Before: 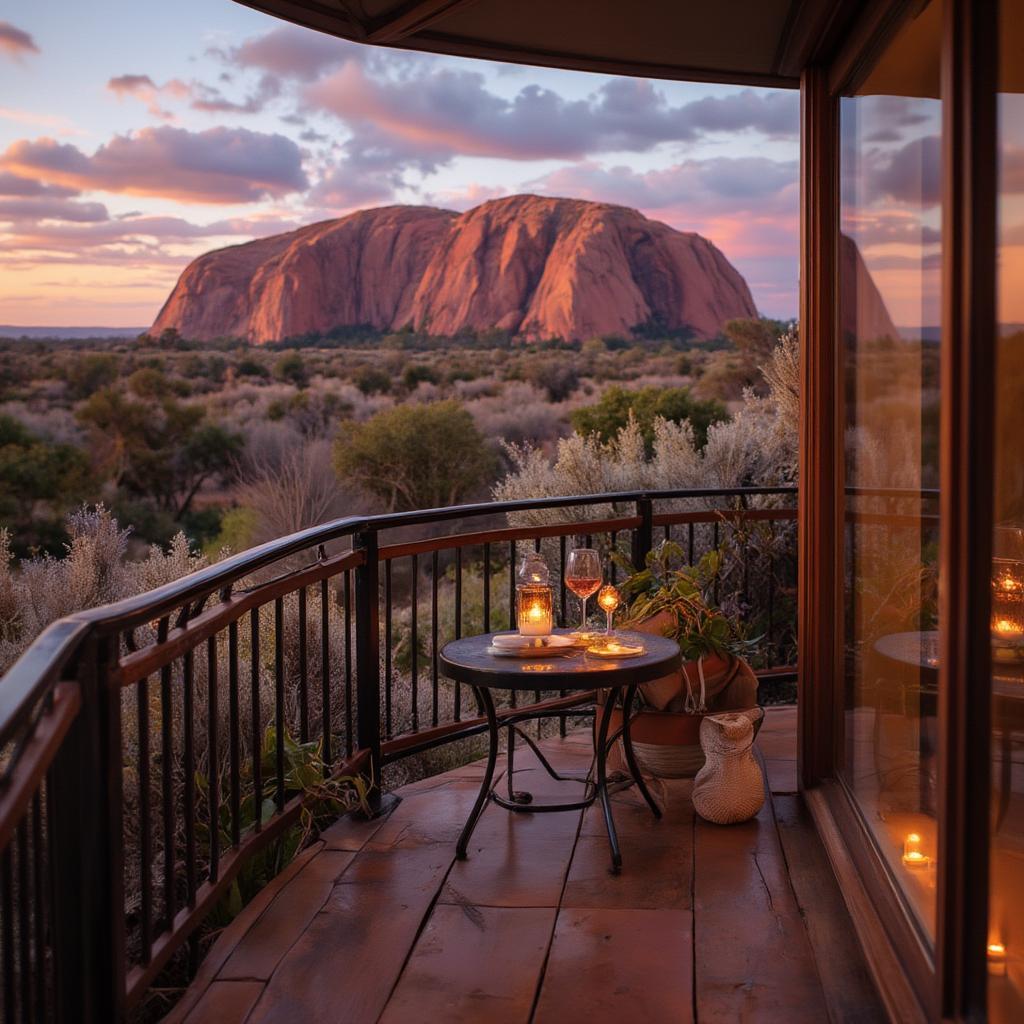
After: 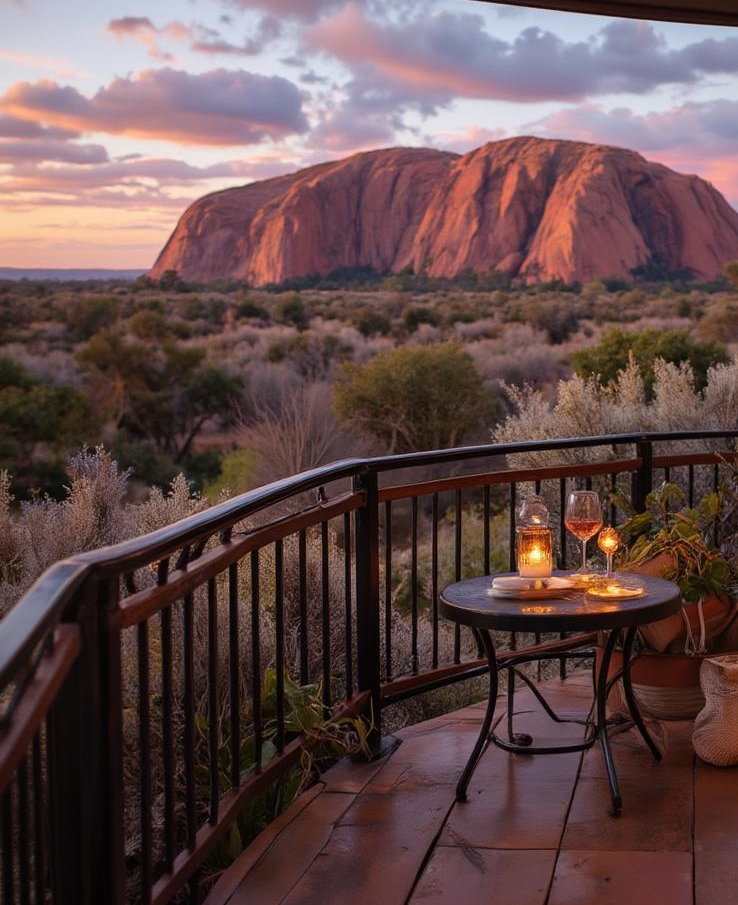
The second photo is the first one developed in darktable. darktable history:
crop: top 5.744%, right 27.844%, bottom 5.786%
